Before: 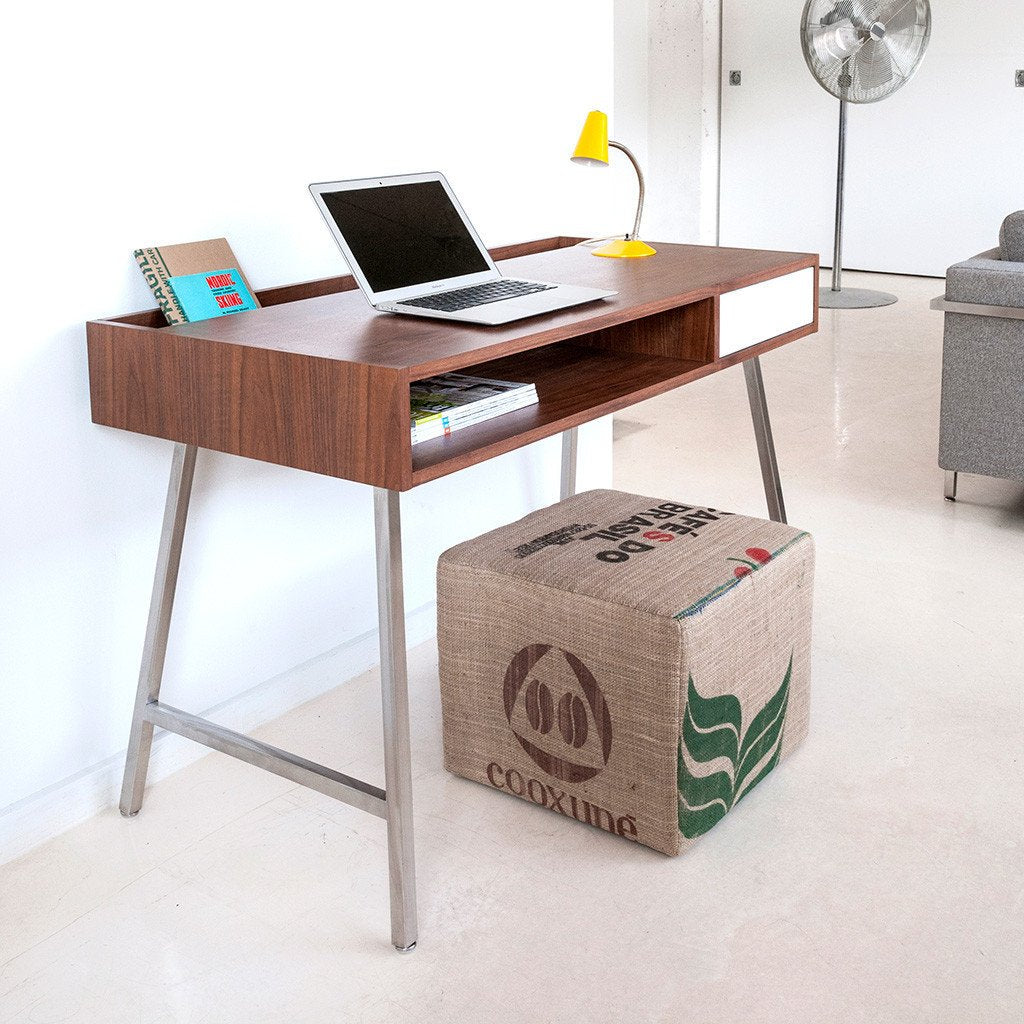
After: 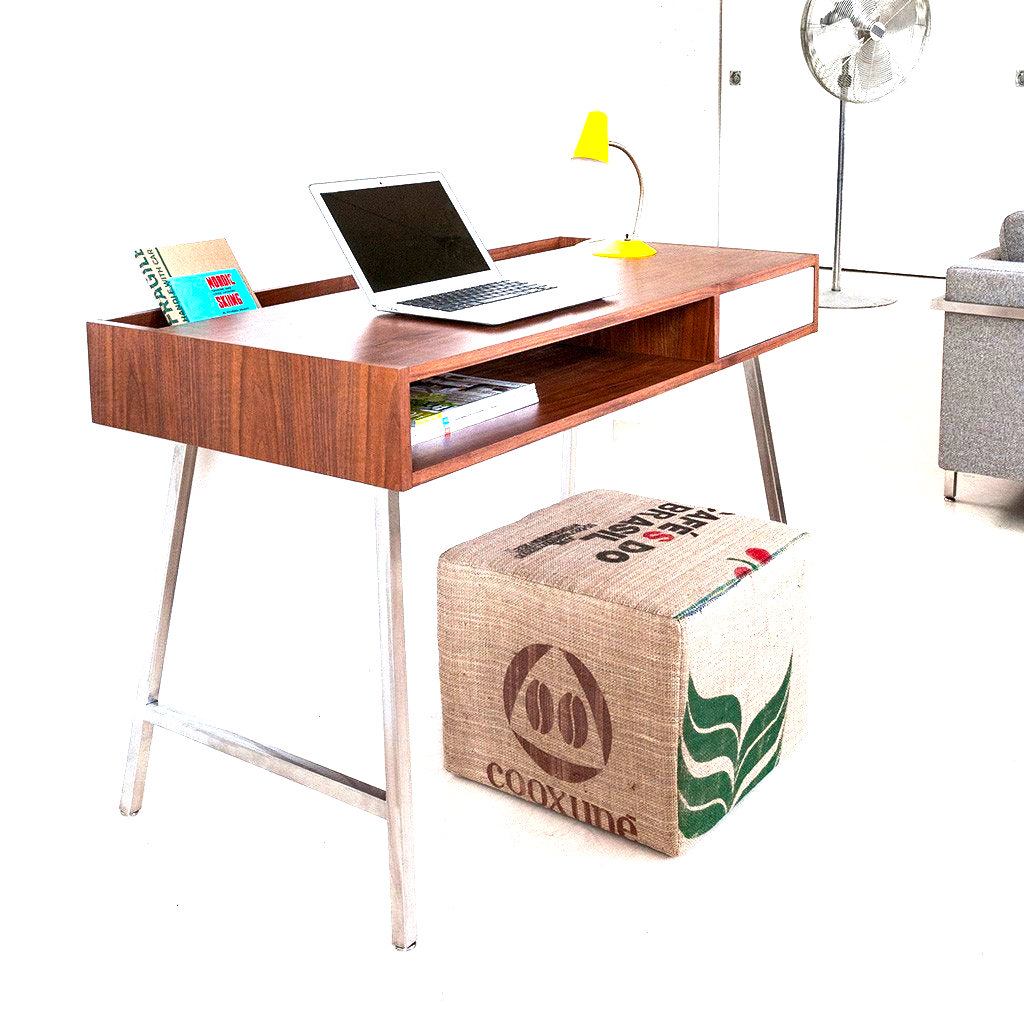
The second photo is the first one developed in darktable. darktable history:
color balance rgb: perceptual saturation grading › global saturation 25.759%
shadows and highlights: shadows 36.22, highlights -27.39, soften with gaussian
exposure: black level correction 0.001, exposure 1.132 EV, compensate highlight preservation false
